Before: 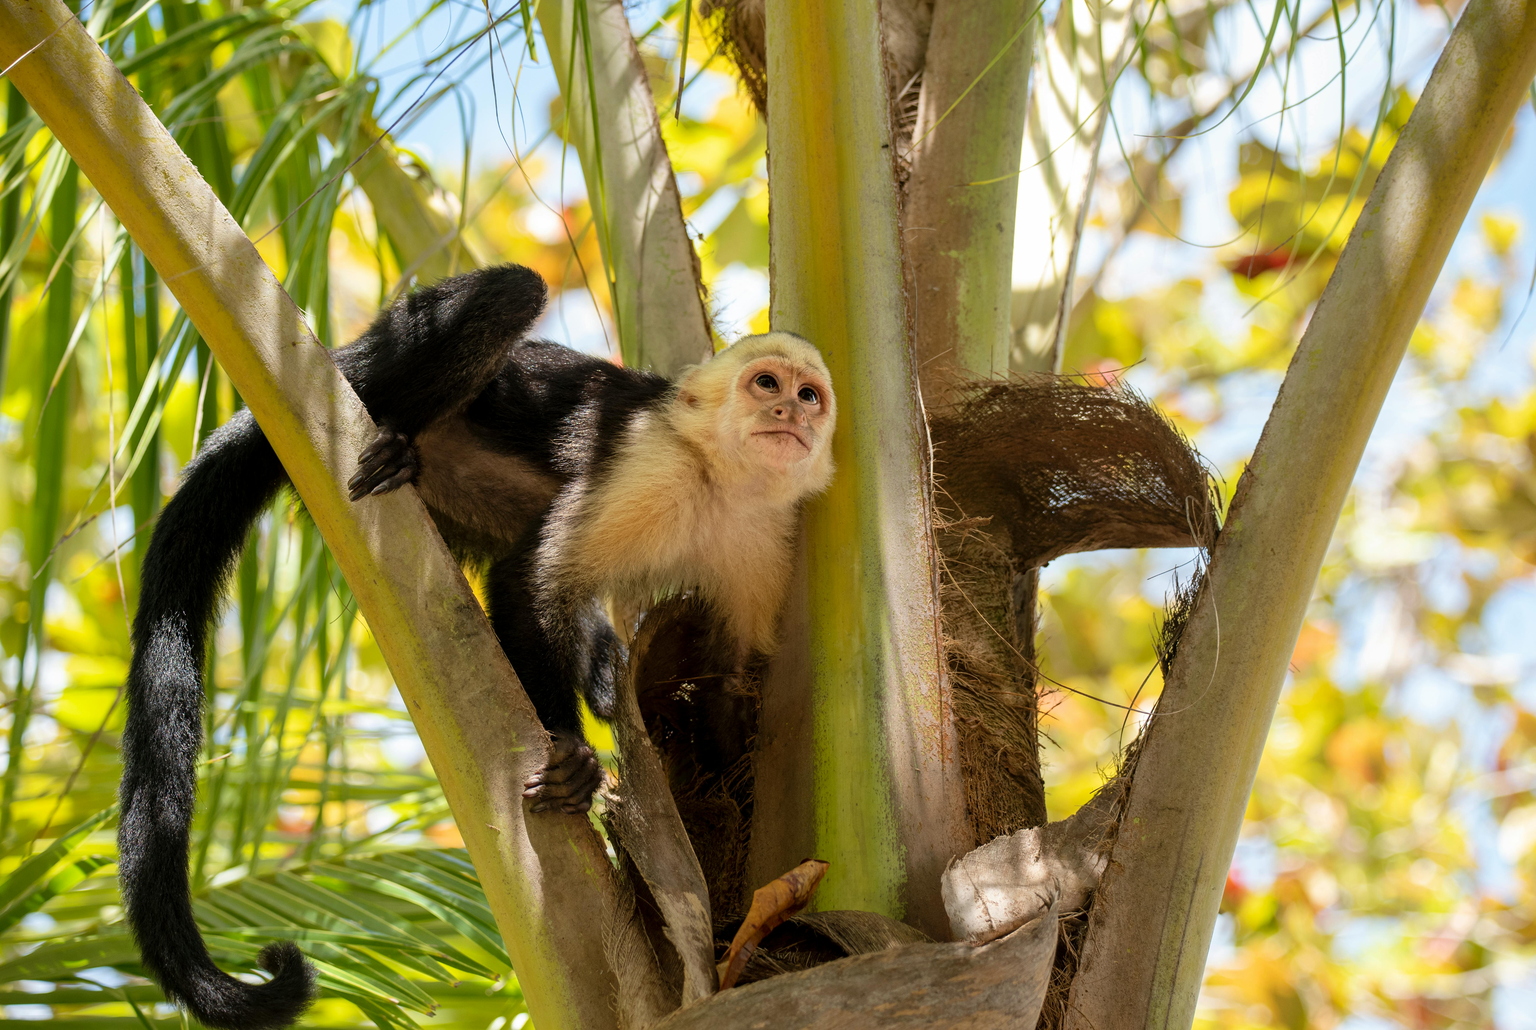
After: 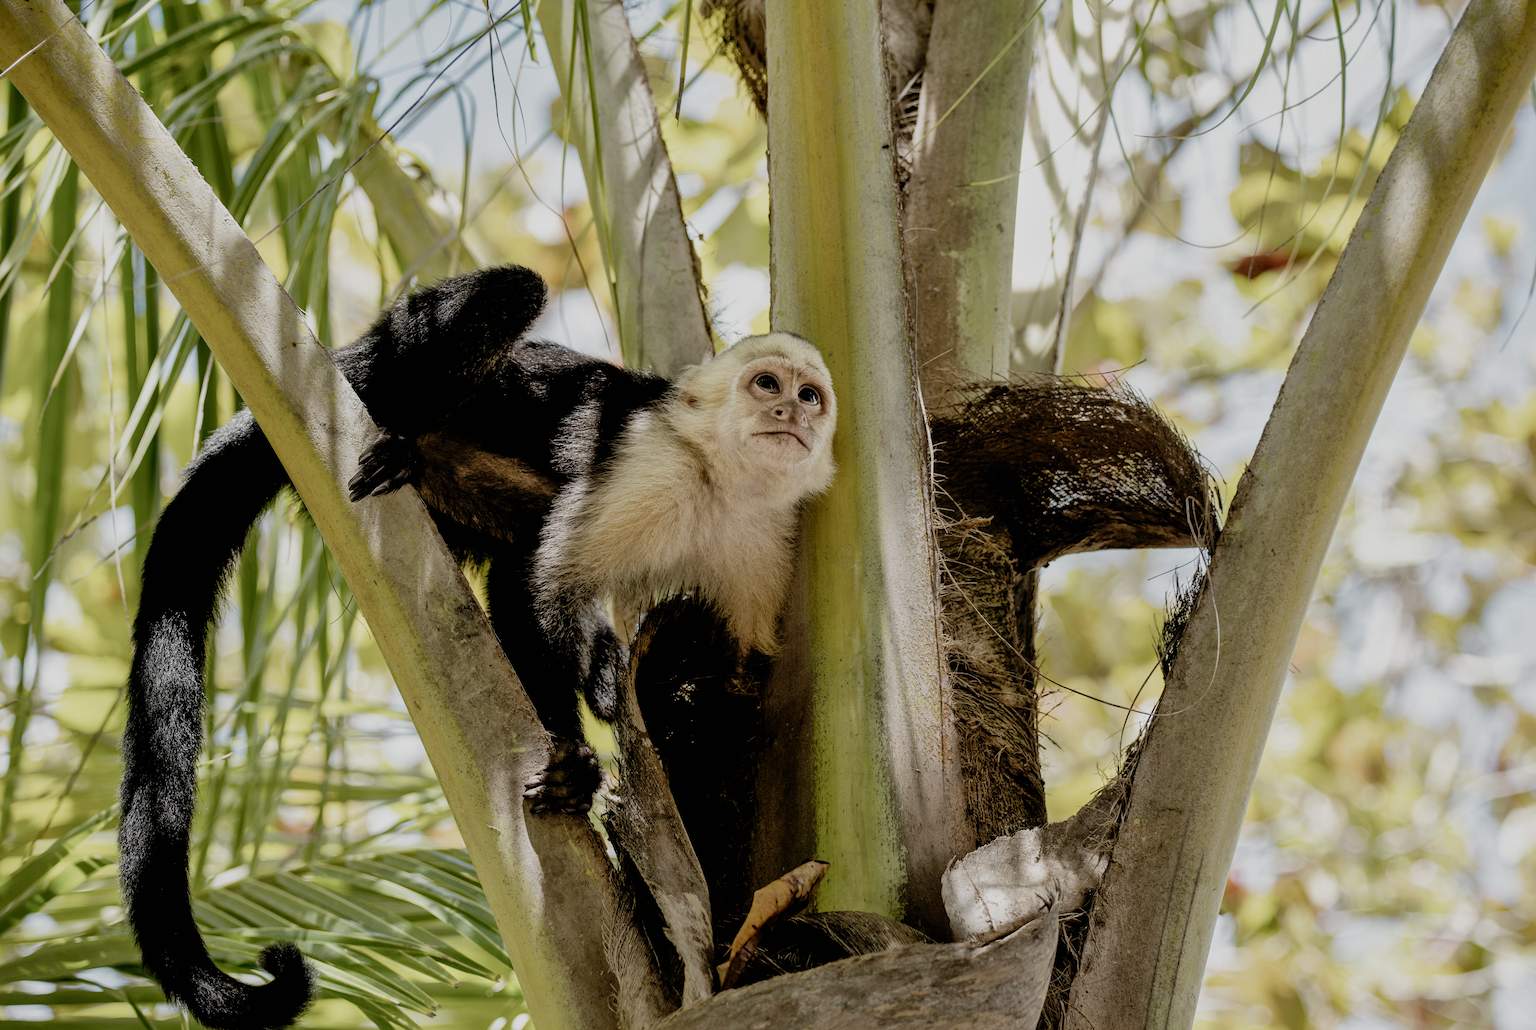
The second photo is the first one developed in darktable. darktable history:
shadows and highlights: on, module defaults
tone equalizer: mask exposure compensation -0.502 EV
filmic rgb: black relative exposure -5.12 EV, white relative exposure 3.97 EV, hardness 2.89, contrast 1.301, highlights saturation mix -29.85%, preserve chrominance no, color science v4 (2020), contrast in shadows soft
haze removal: adaptive false
